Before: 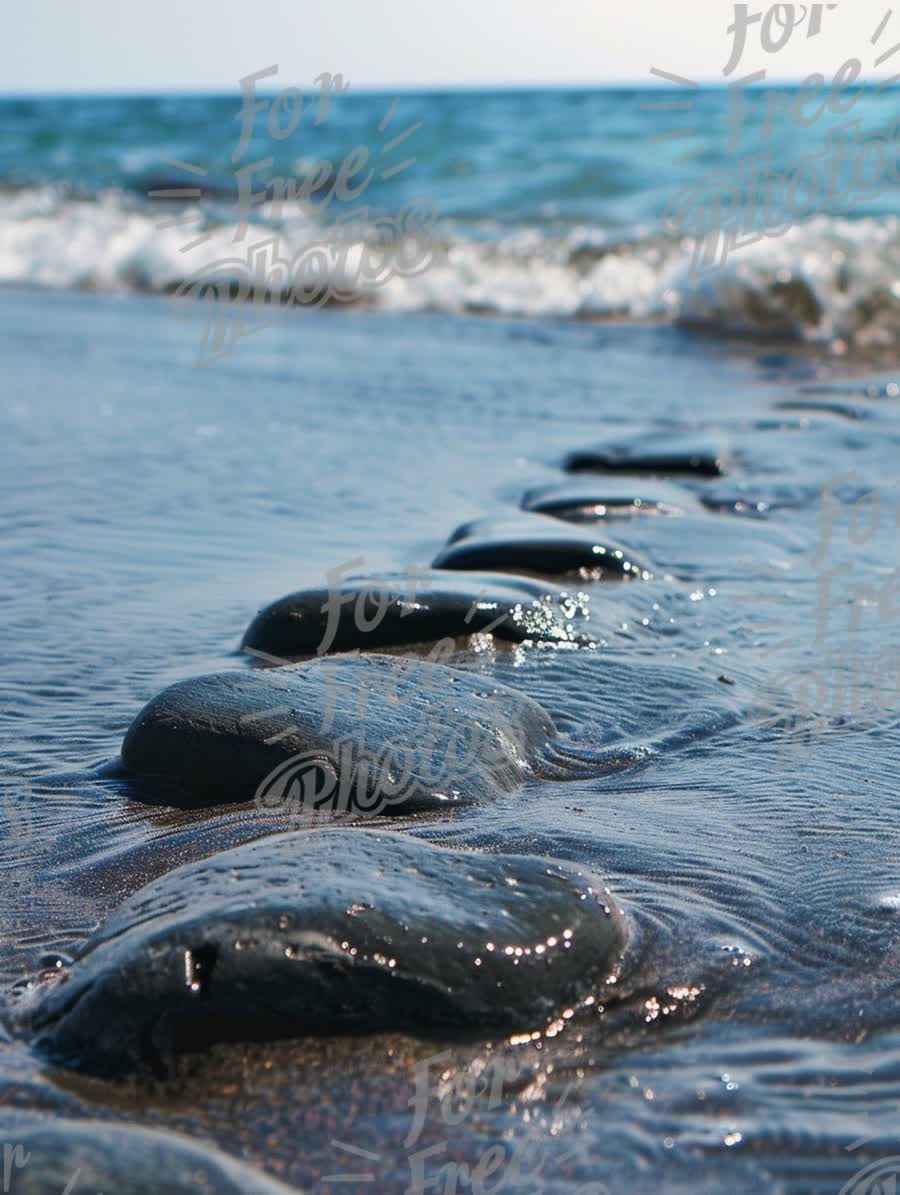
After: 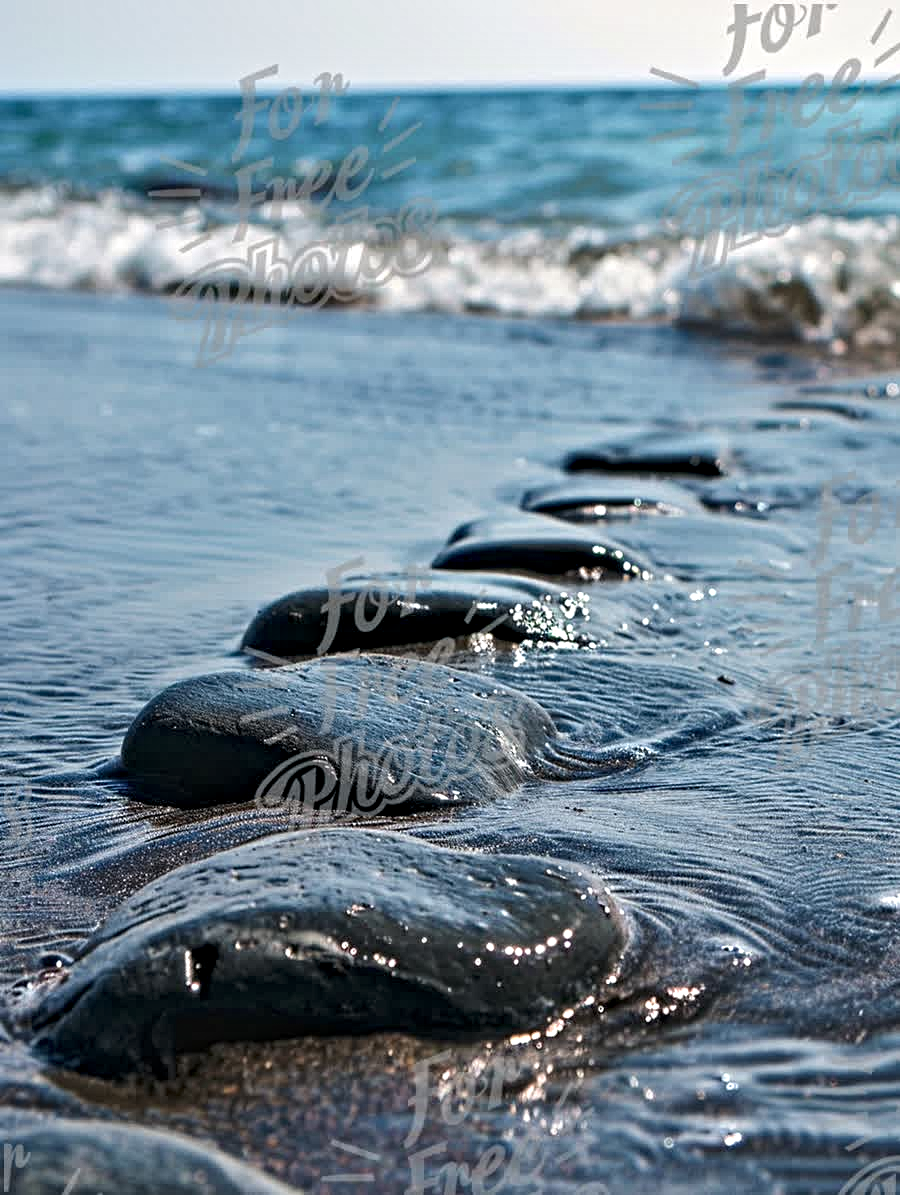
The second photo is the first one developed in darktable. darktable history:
contrast equalizer: octaves 7, y [[0.5, 0.542, 0.583, 0.625, 0.667, 0.708], [0.5 ×6], [0.5 ×6], [0 ×6], [0 ×6]]
